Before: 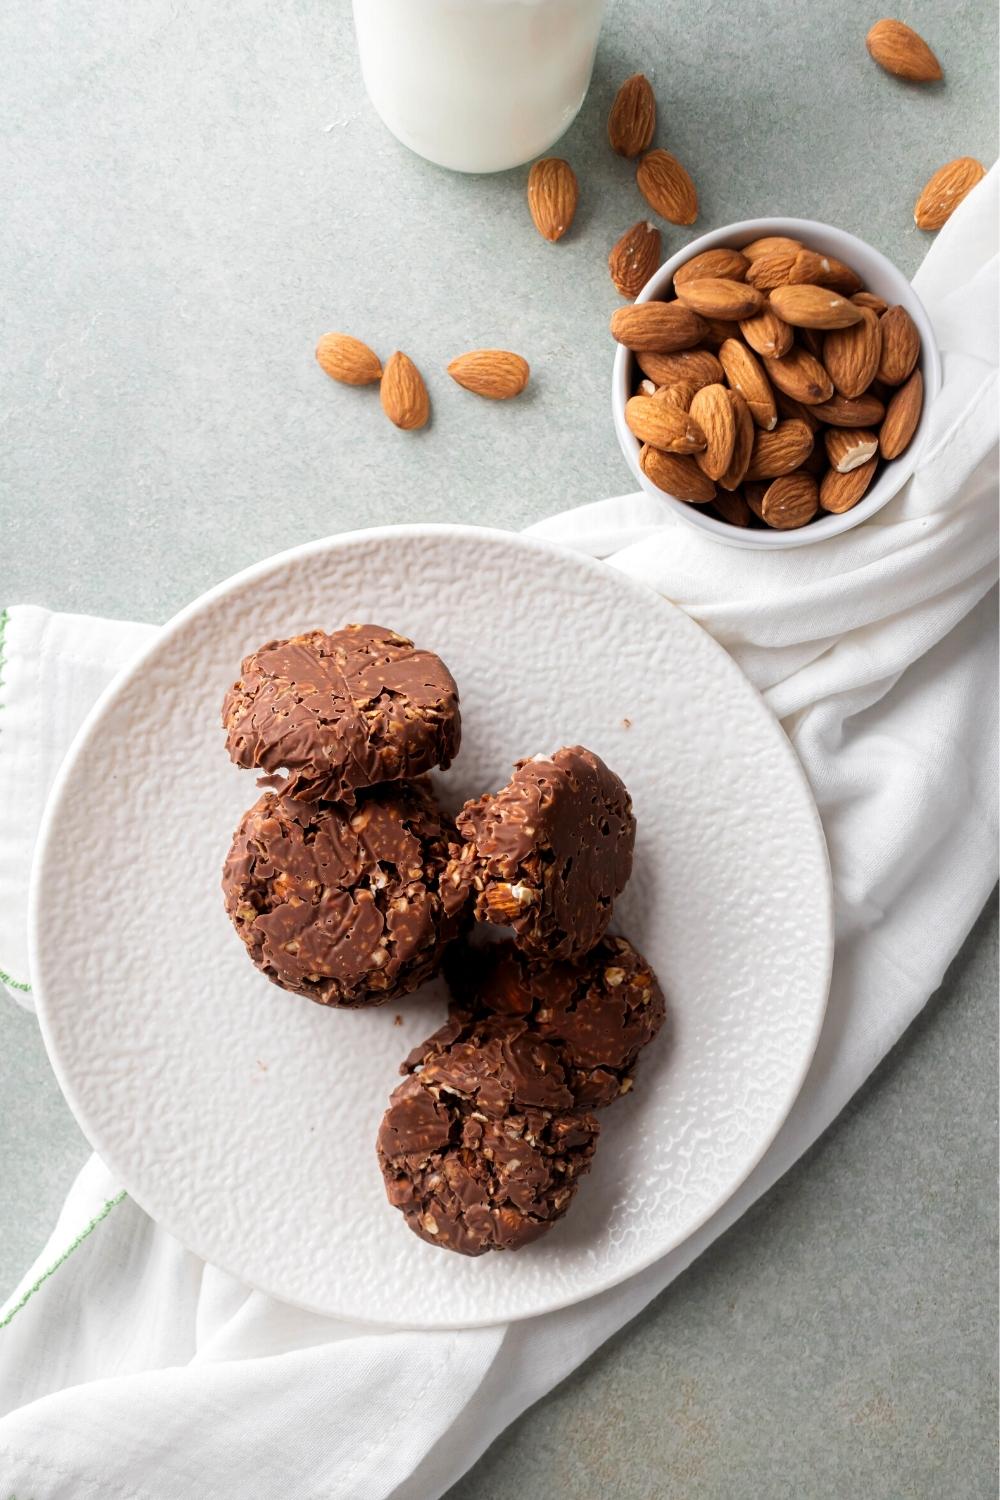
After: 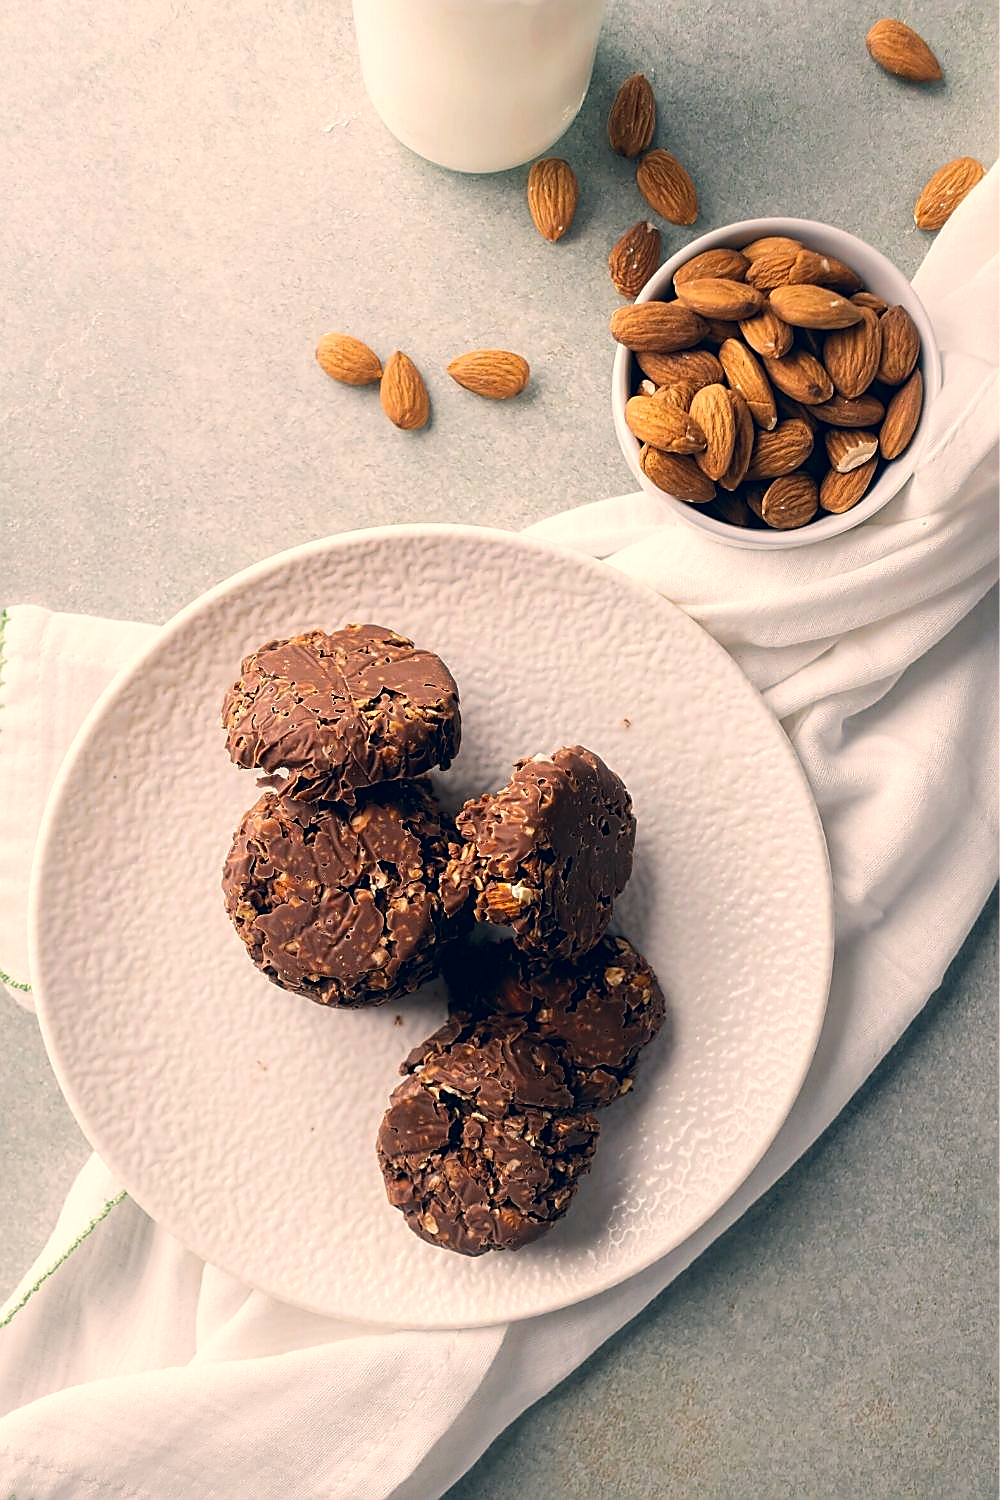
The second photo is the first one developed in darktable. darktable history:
local contrast: highlights 104%, shadows 97%, detail 119%, midtone range 0.2
sharpen: radius 1.4, amount 1.233, threshold 0.73
color correction: highlights a* 10.34, highlights b* 14.62, shadows a* -10.34, shadows b* -14.99
